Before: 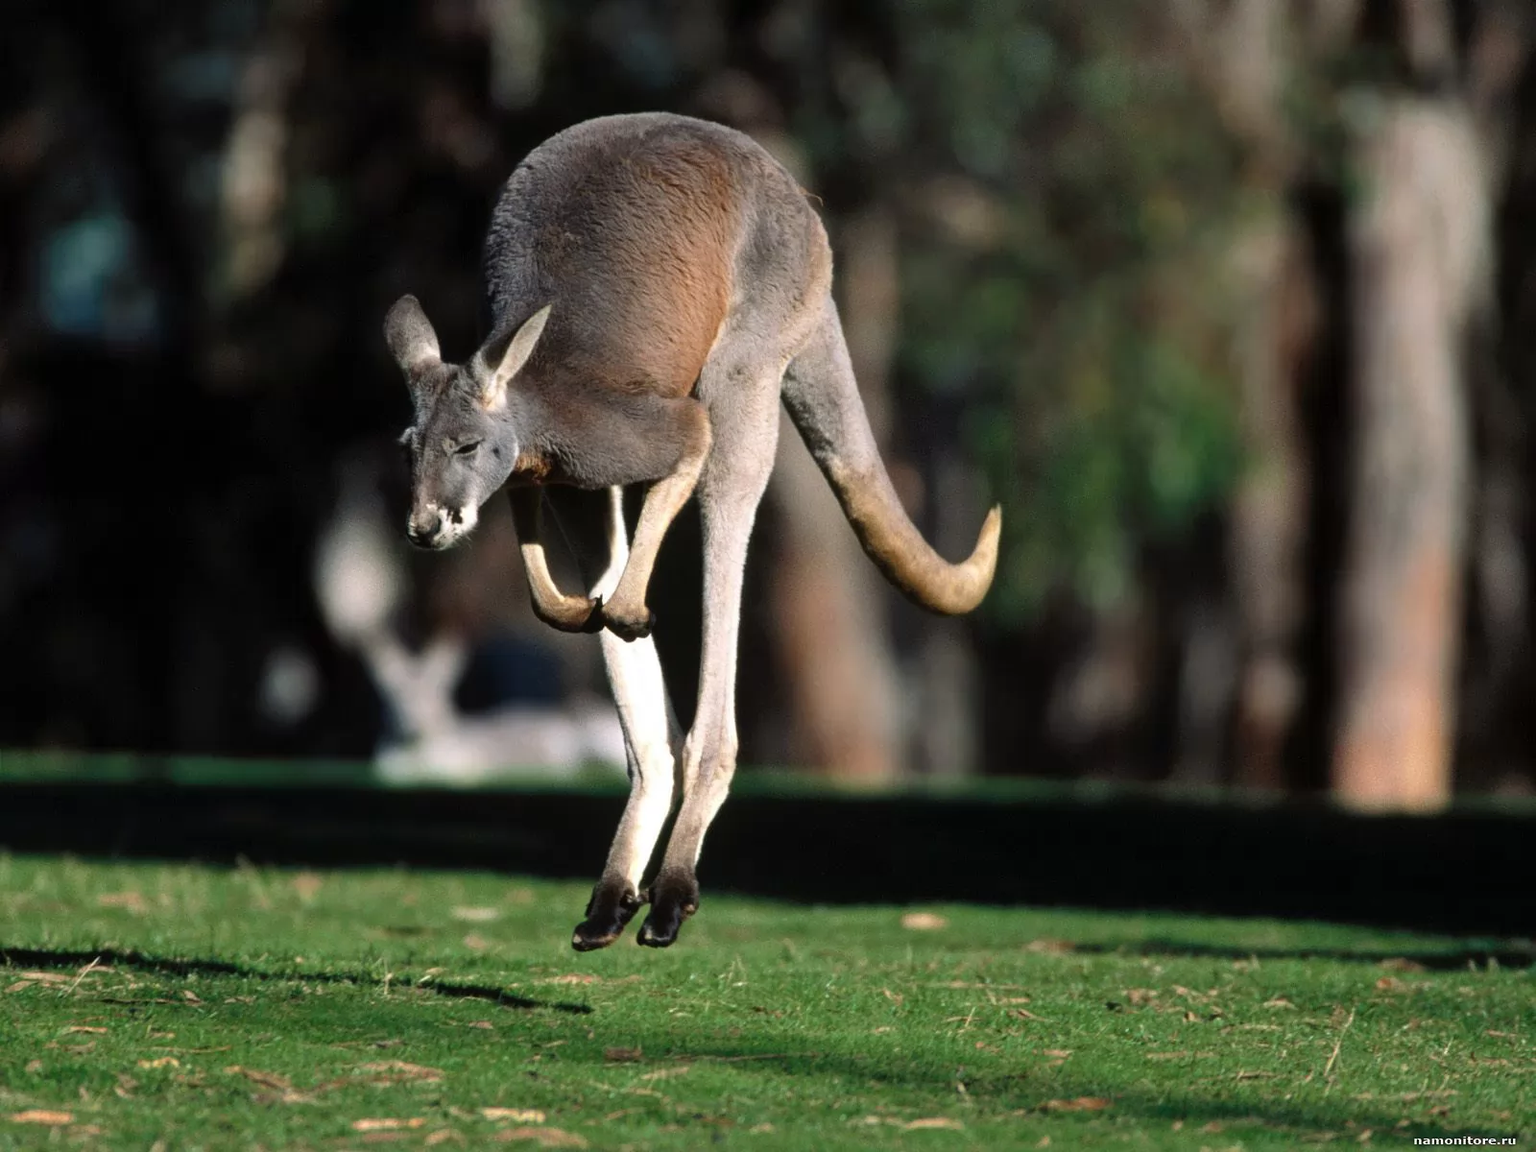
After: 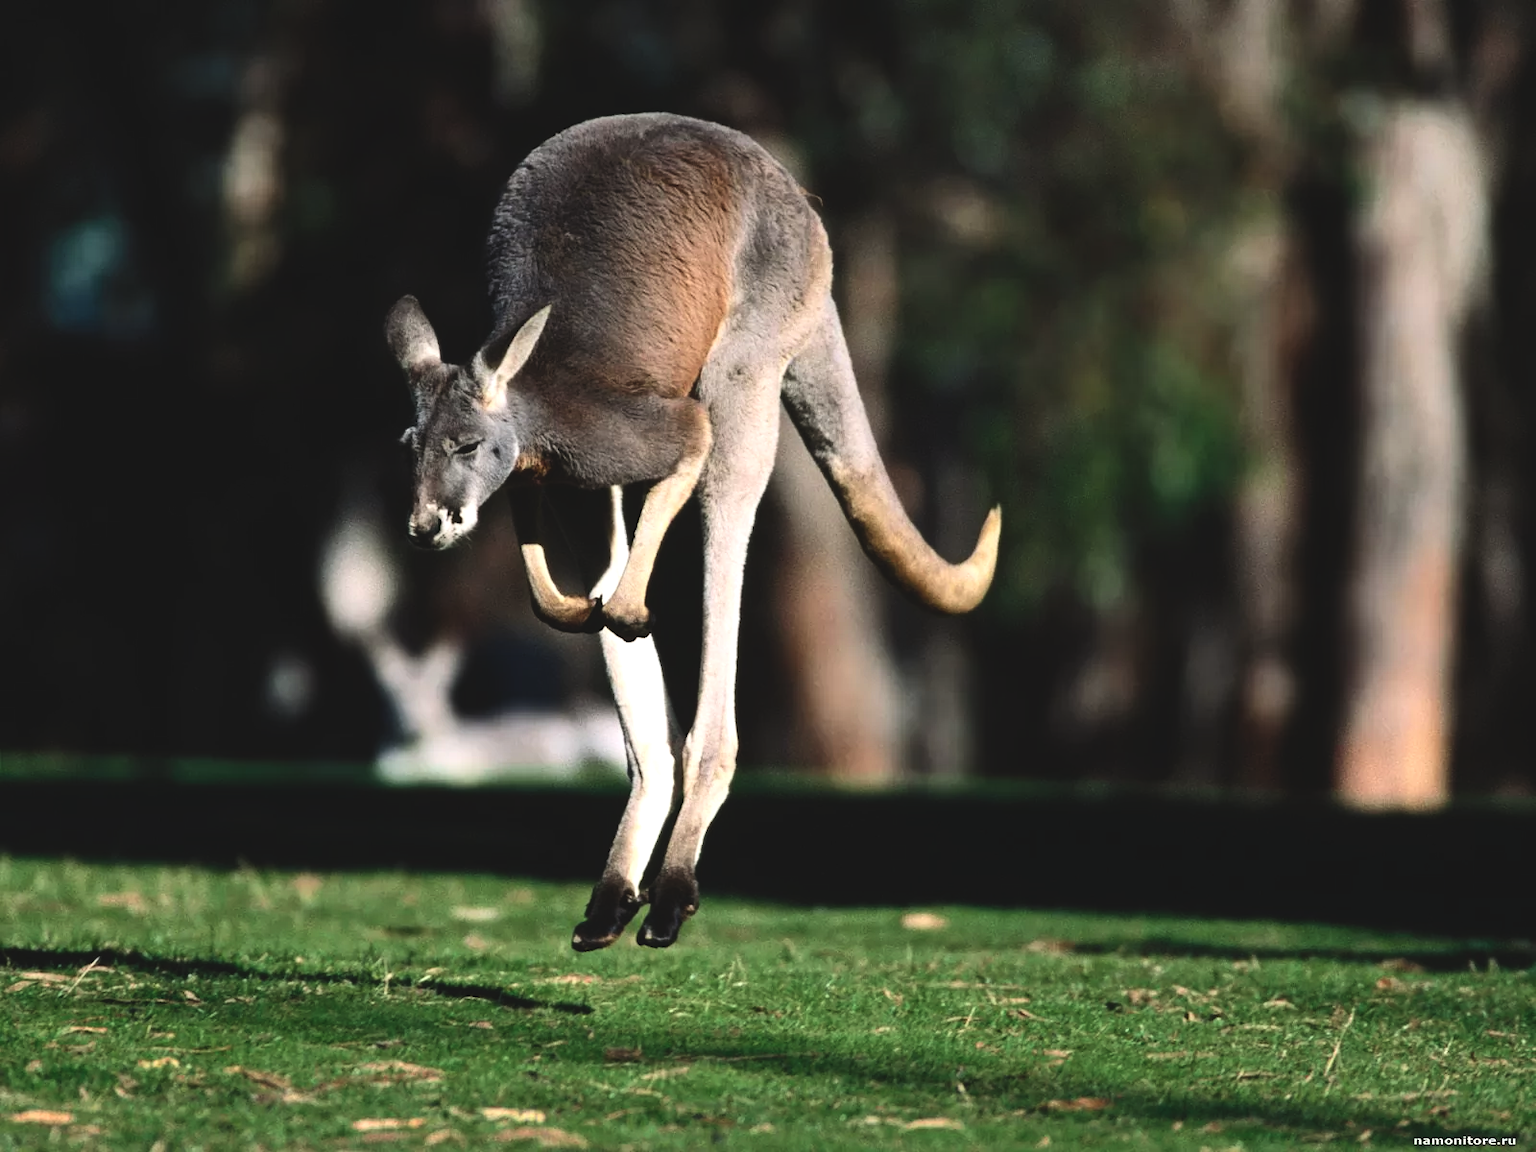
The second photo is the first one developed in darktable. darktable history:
rgb levels: levels [[0.013, 0.434, 0.89], [0, 0.5, 1], [0, 0.5, 1]]
exposure: black level correction -0.041, exposure 0.064 EV, compensate highlight preservation false
contrast brightness saturation: contrast 0.24, brightness -0.24, saturation 0.14
